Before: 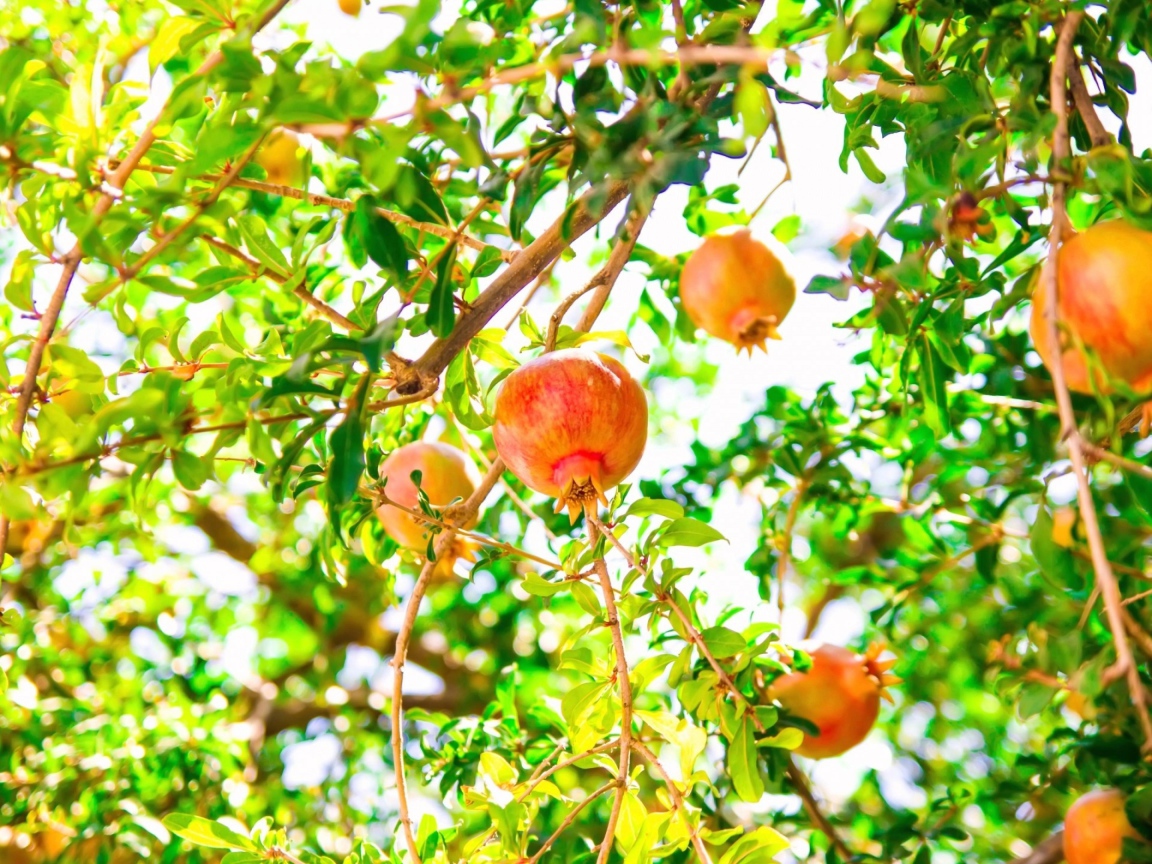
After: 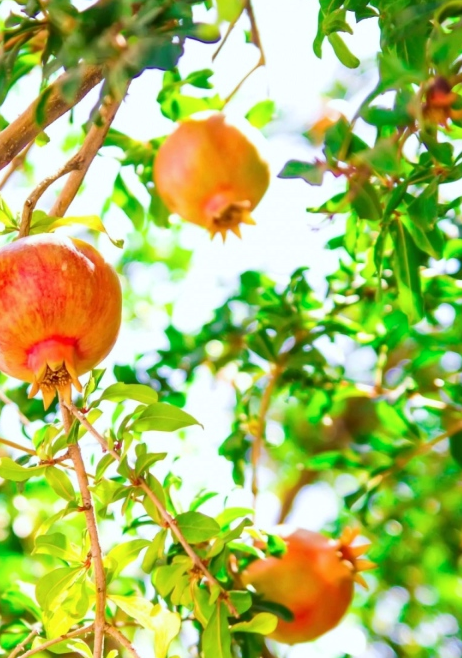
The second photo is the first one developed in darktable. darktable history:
crop: left 45.721%, top 13.393%, right 14.118%, bottom 10.01%
color correction: highlights a* -2.73, highlights b* -2.09, shadows a* 2.41, shadows b* 2.73
